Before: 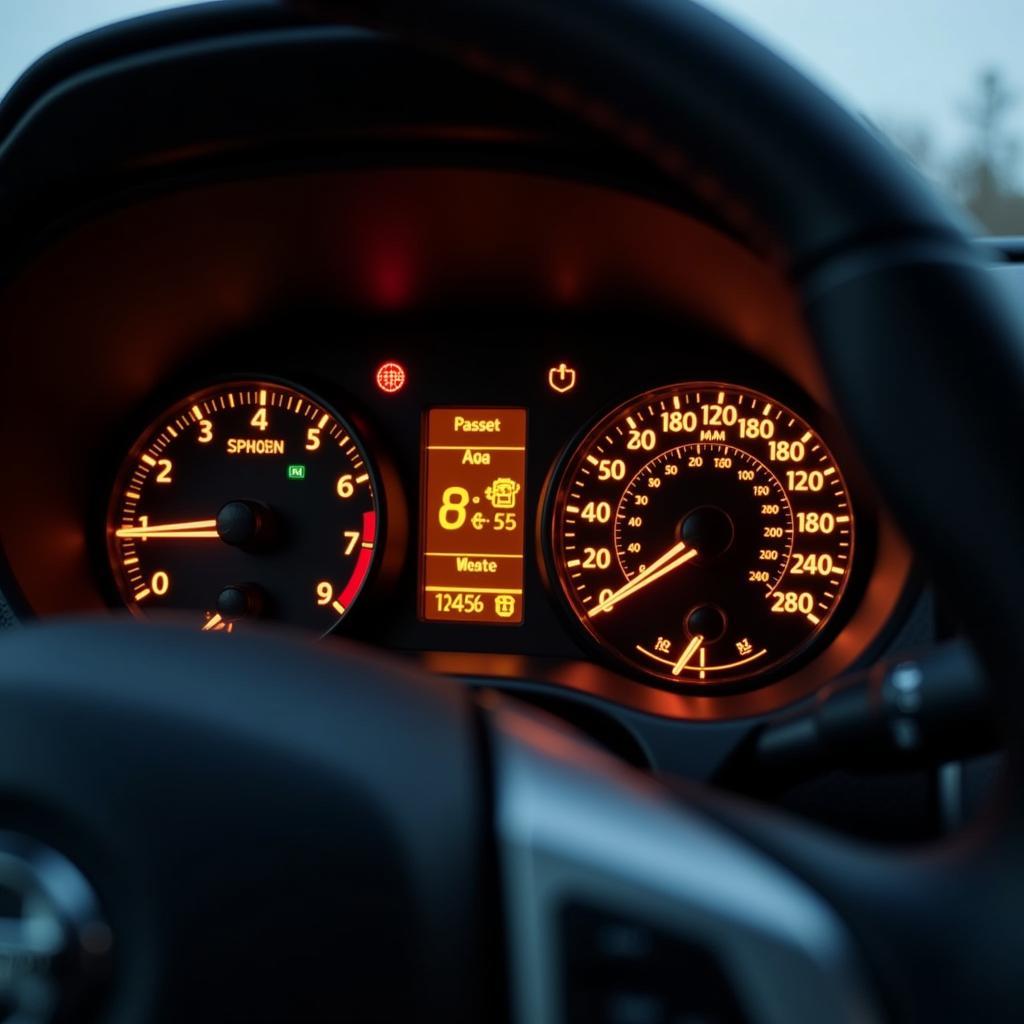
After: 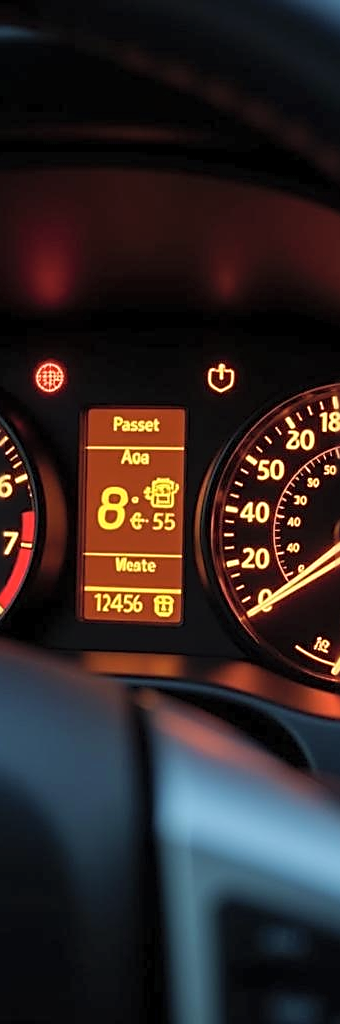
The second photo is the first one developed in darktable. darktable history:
contrast brightness saturation: brightness 0.15
sharpen: amount 0.75
crop: left 33.36%, right 33.36%
